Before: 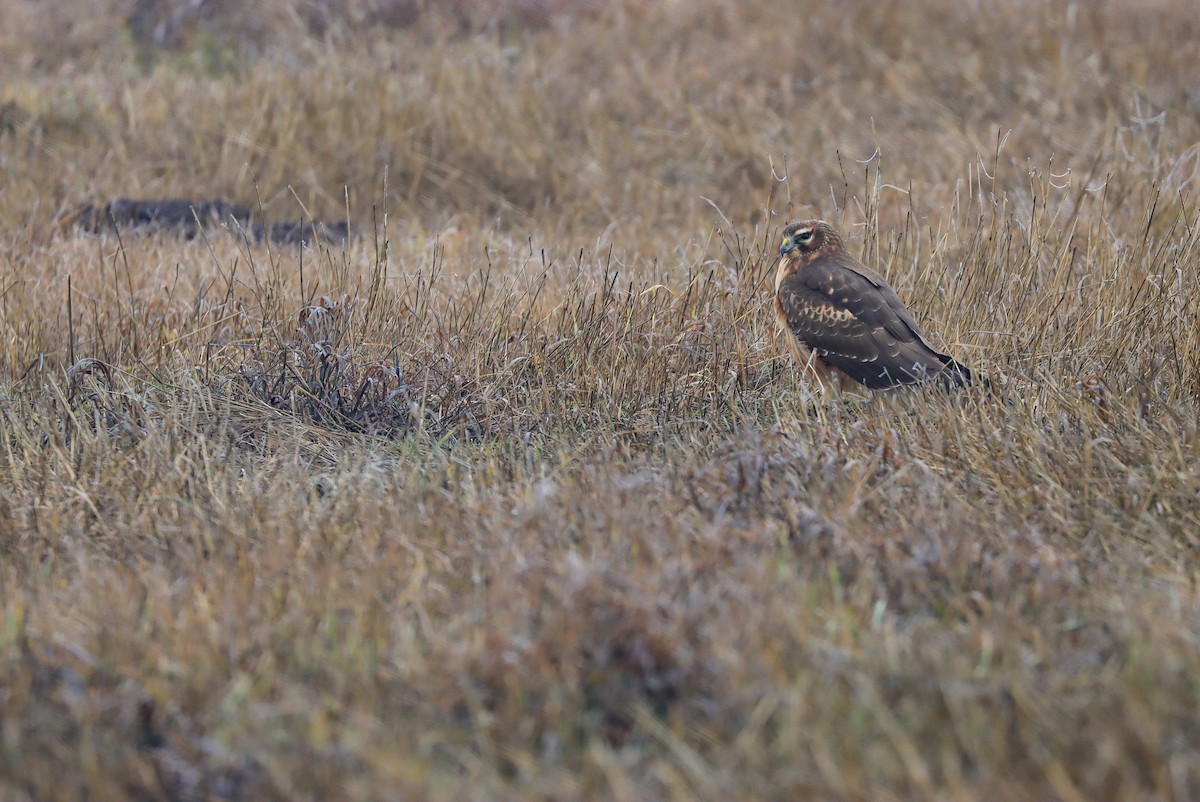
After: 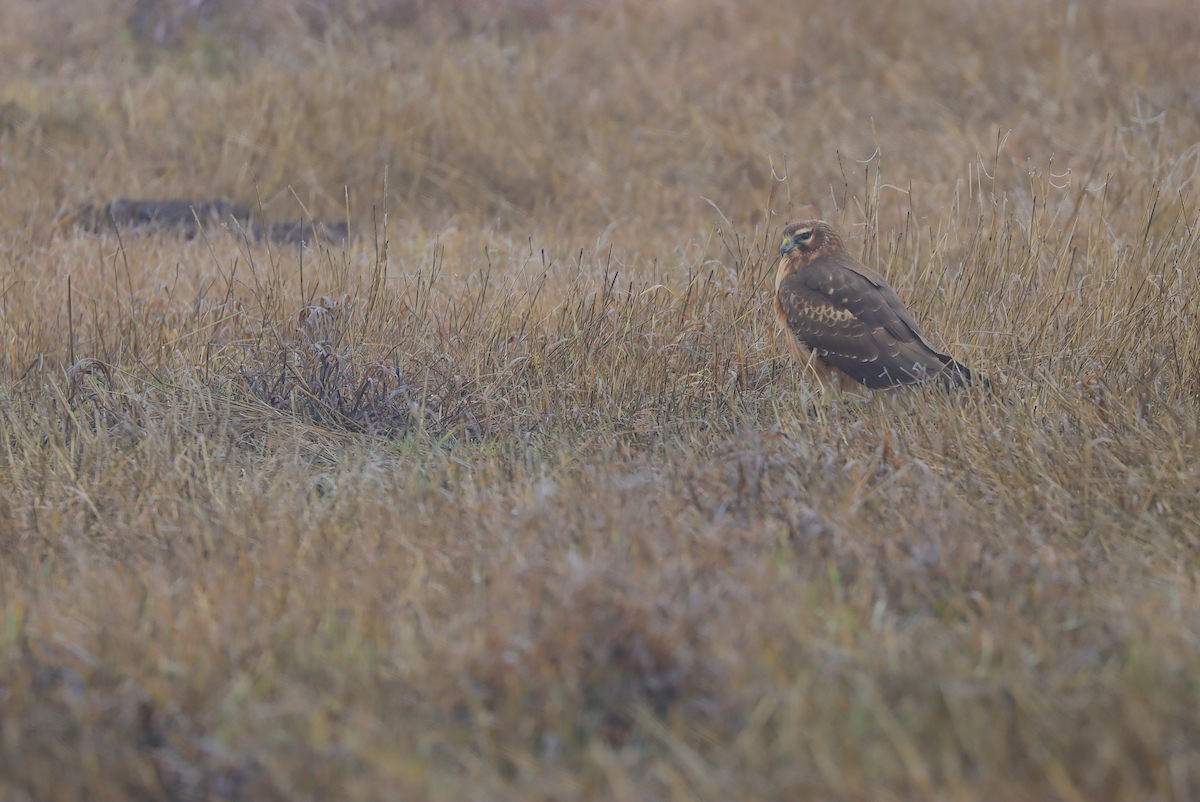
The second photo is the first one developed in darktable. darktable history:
contrast equalizer: octaves 7, y [[0.6 ×6], [0.55 ×6], [0 ×6], [0 ×6], [0 ×6]], mix -0.995
